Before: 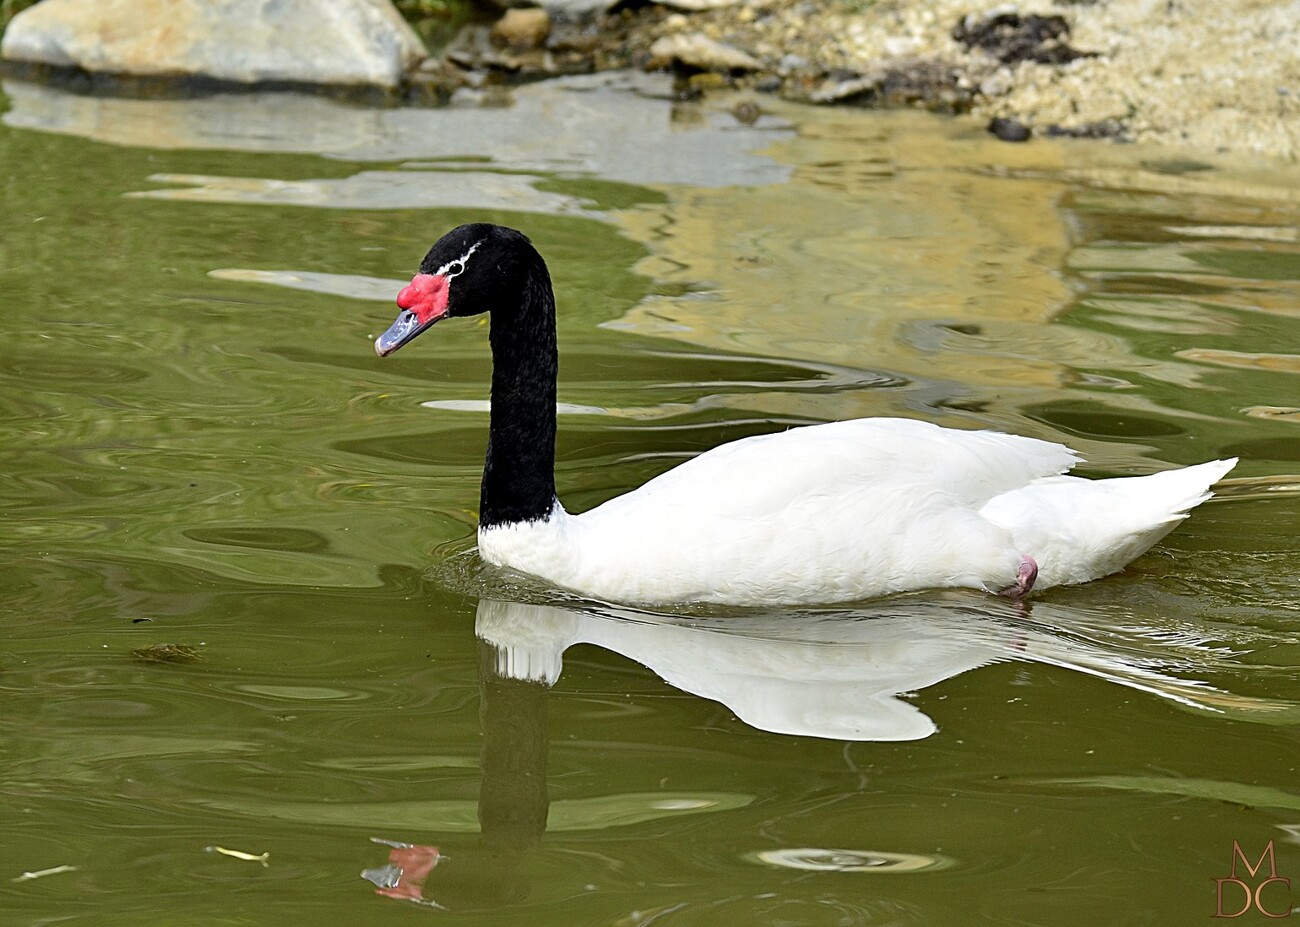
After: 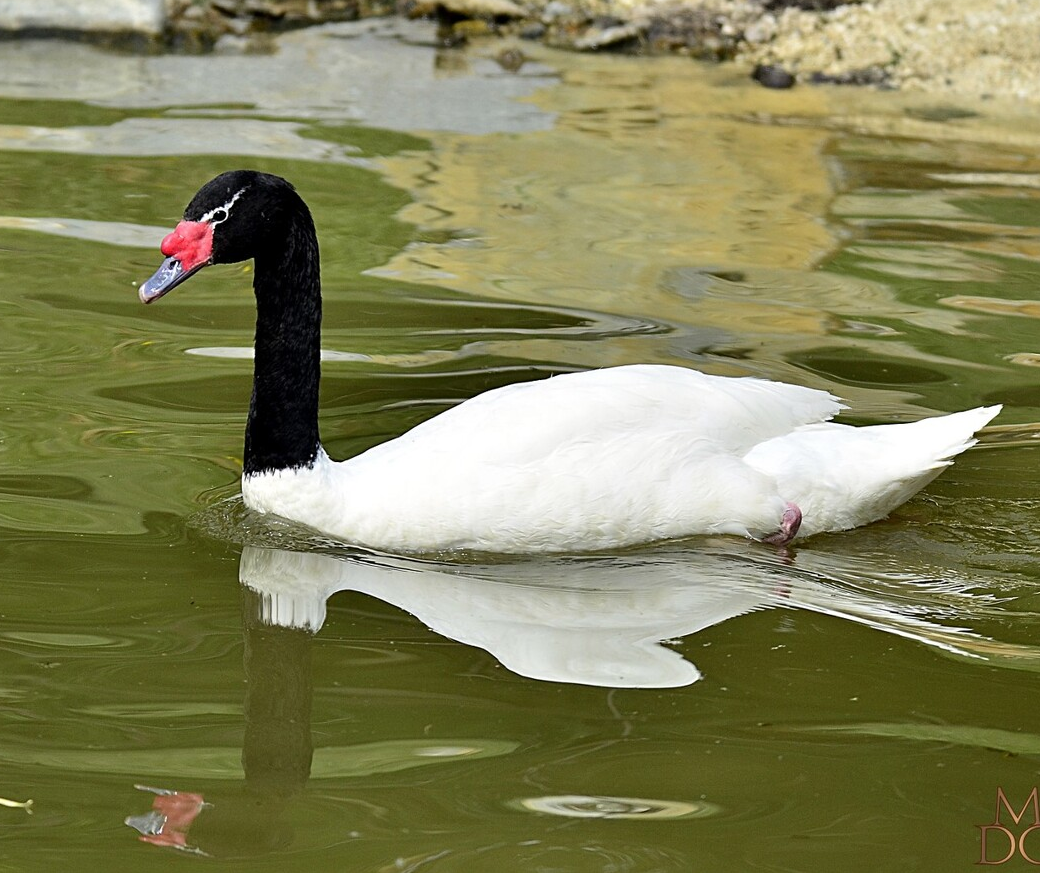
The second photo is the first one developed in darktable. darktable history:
crop and rotate: left 18.176%, top 5.797%, right 1.749%
